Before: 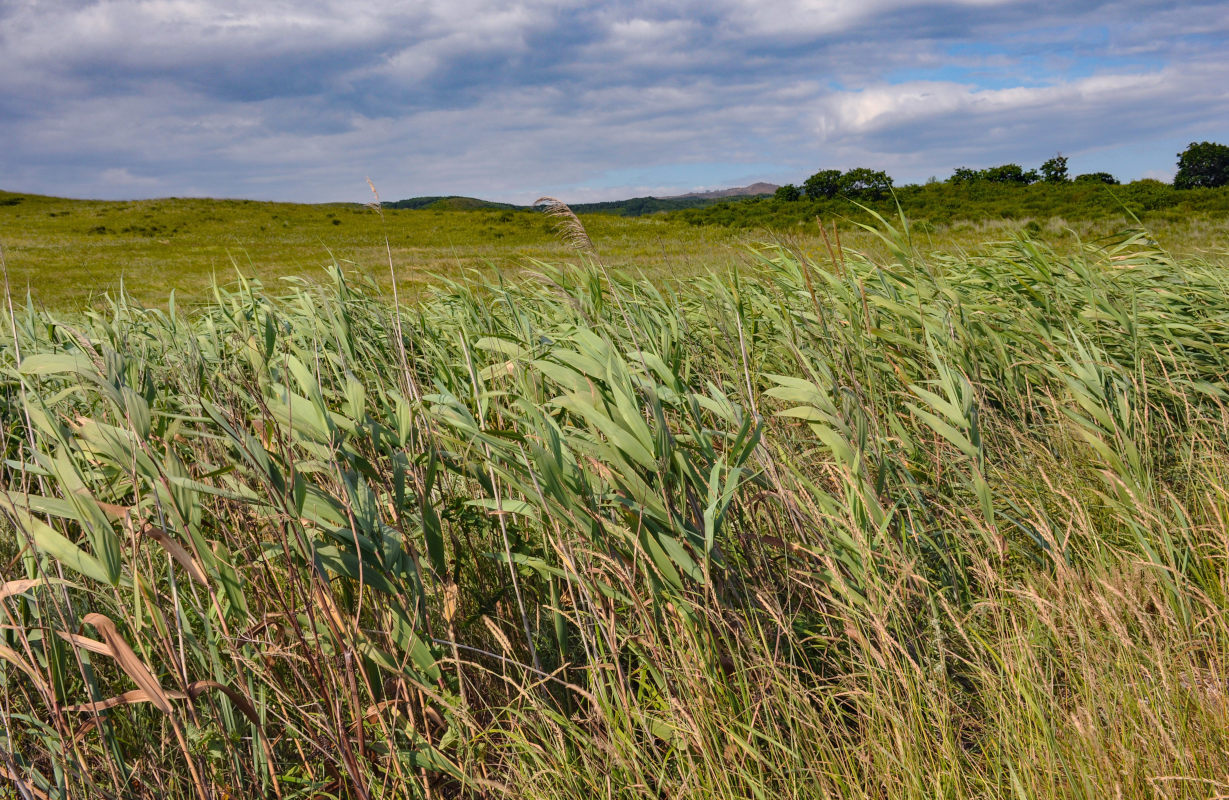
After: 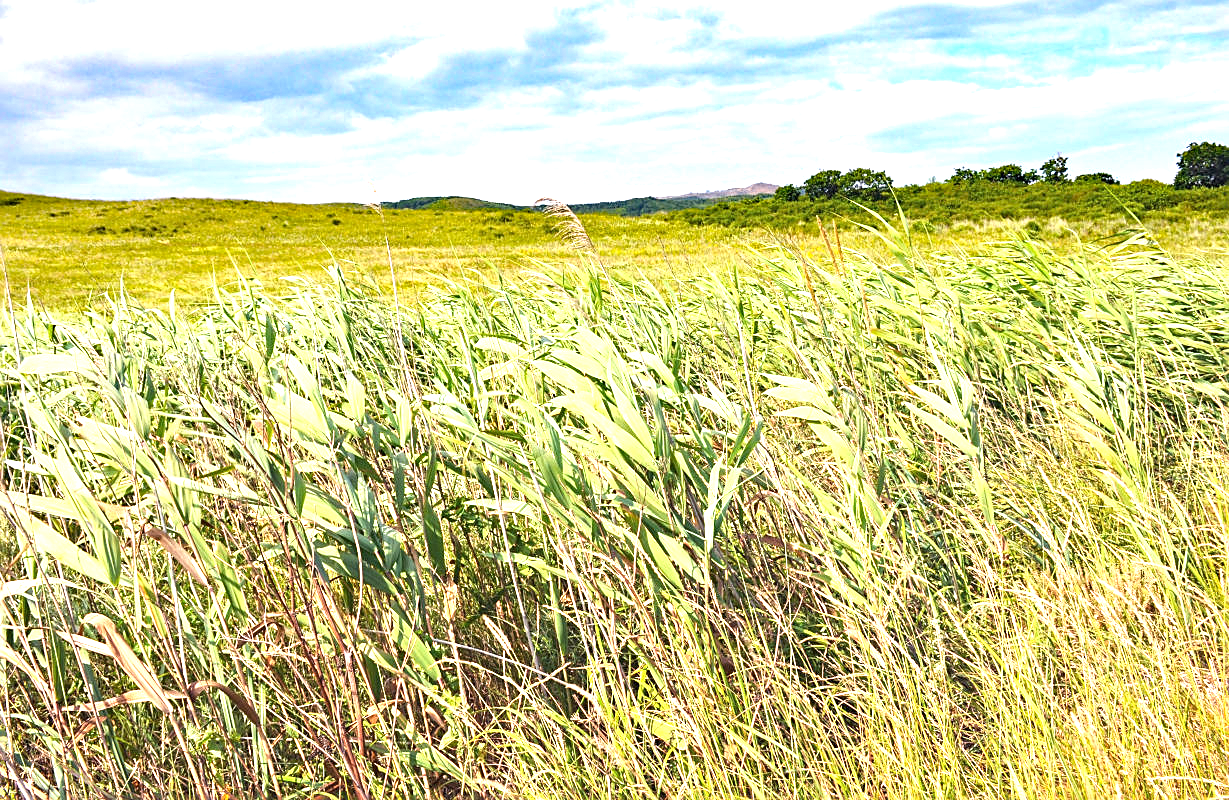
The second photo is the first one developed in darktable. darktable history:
haze removal: compatibility mode true, adaptive false
exposure: black level correction 0, exposure 1.909 EV, compensate exposure bias true, compensate highlight preservation false
sharpen: on, module defaults
